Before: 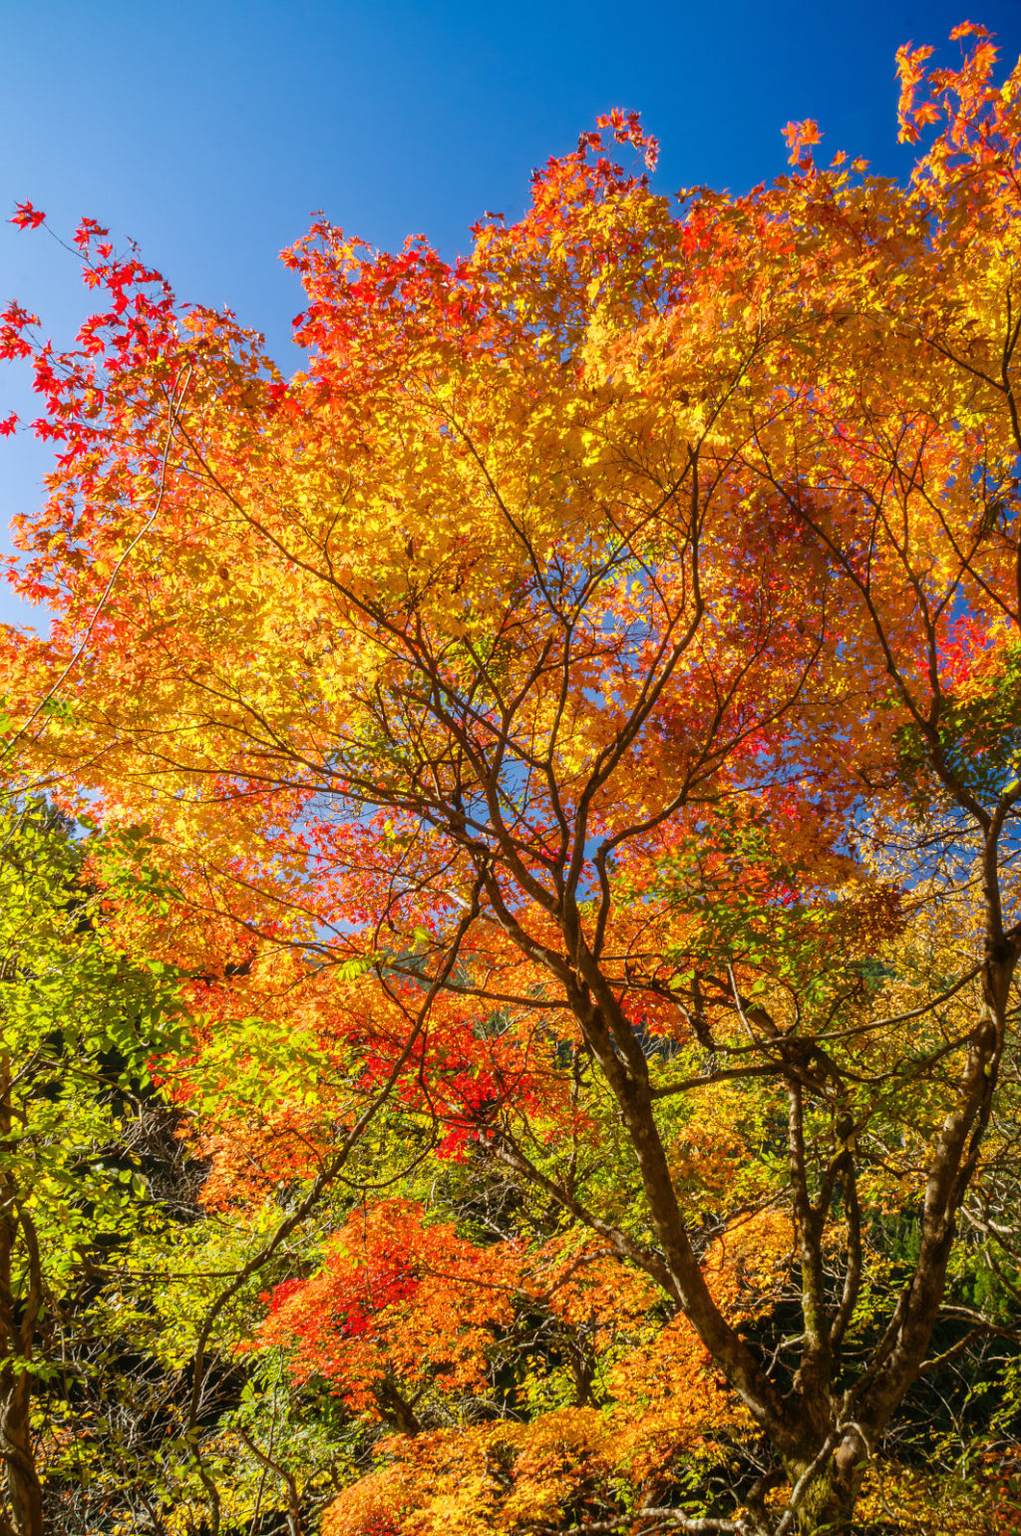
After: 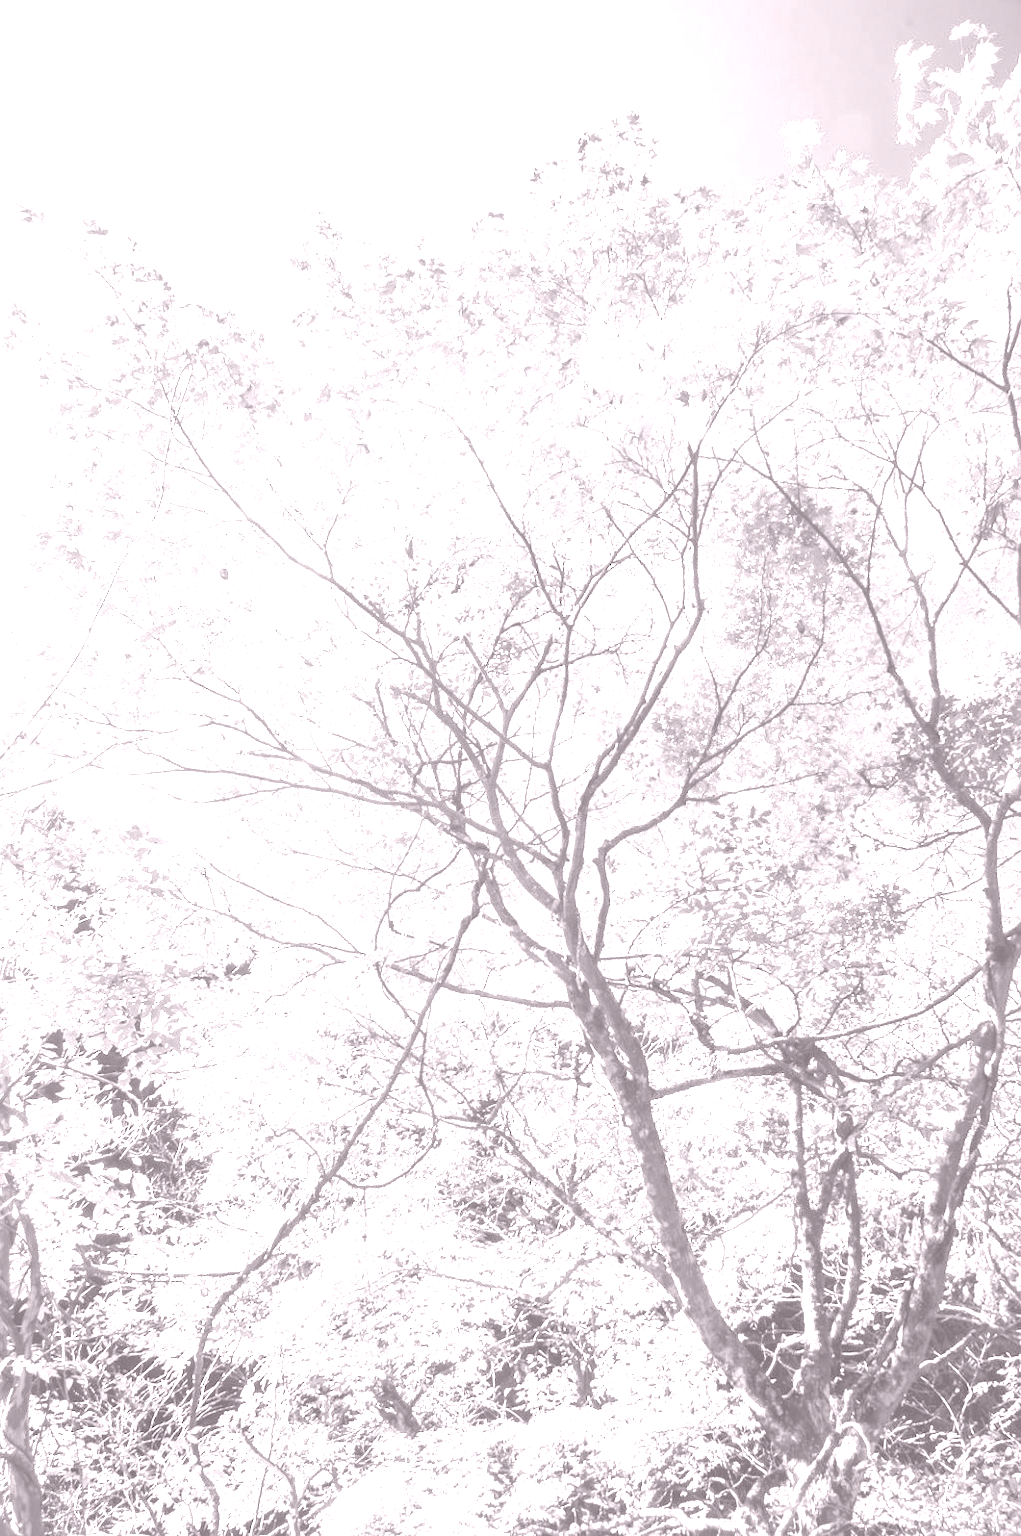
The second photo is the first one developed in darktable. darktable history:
colorize: hue 25.2°, saturation 83%, source mix 82%, lightness 79%, version 1
exposure: black level correction 0, exposure 1.2 EV, compensate exposure bias true, compensate highlight preservation false
local contrast: mode bilateral grid, contrast 25, coarseness 60, detail 151%, midtone range 0.2
